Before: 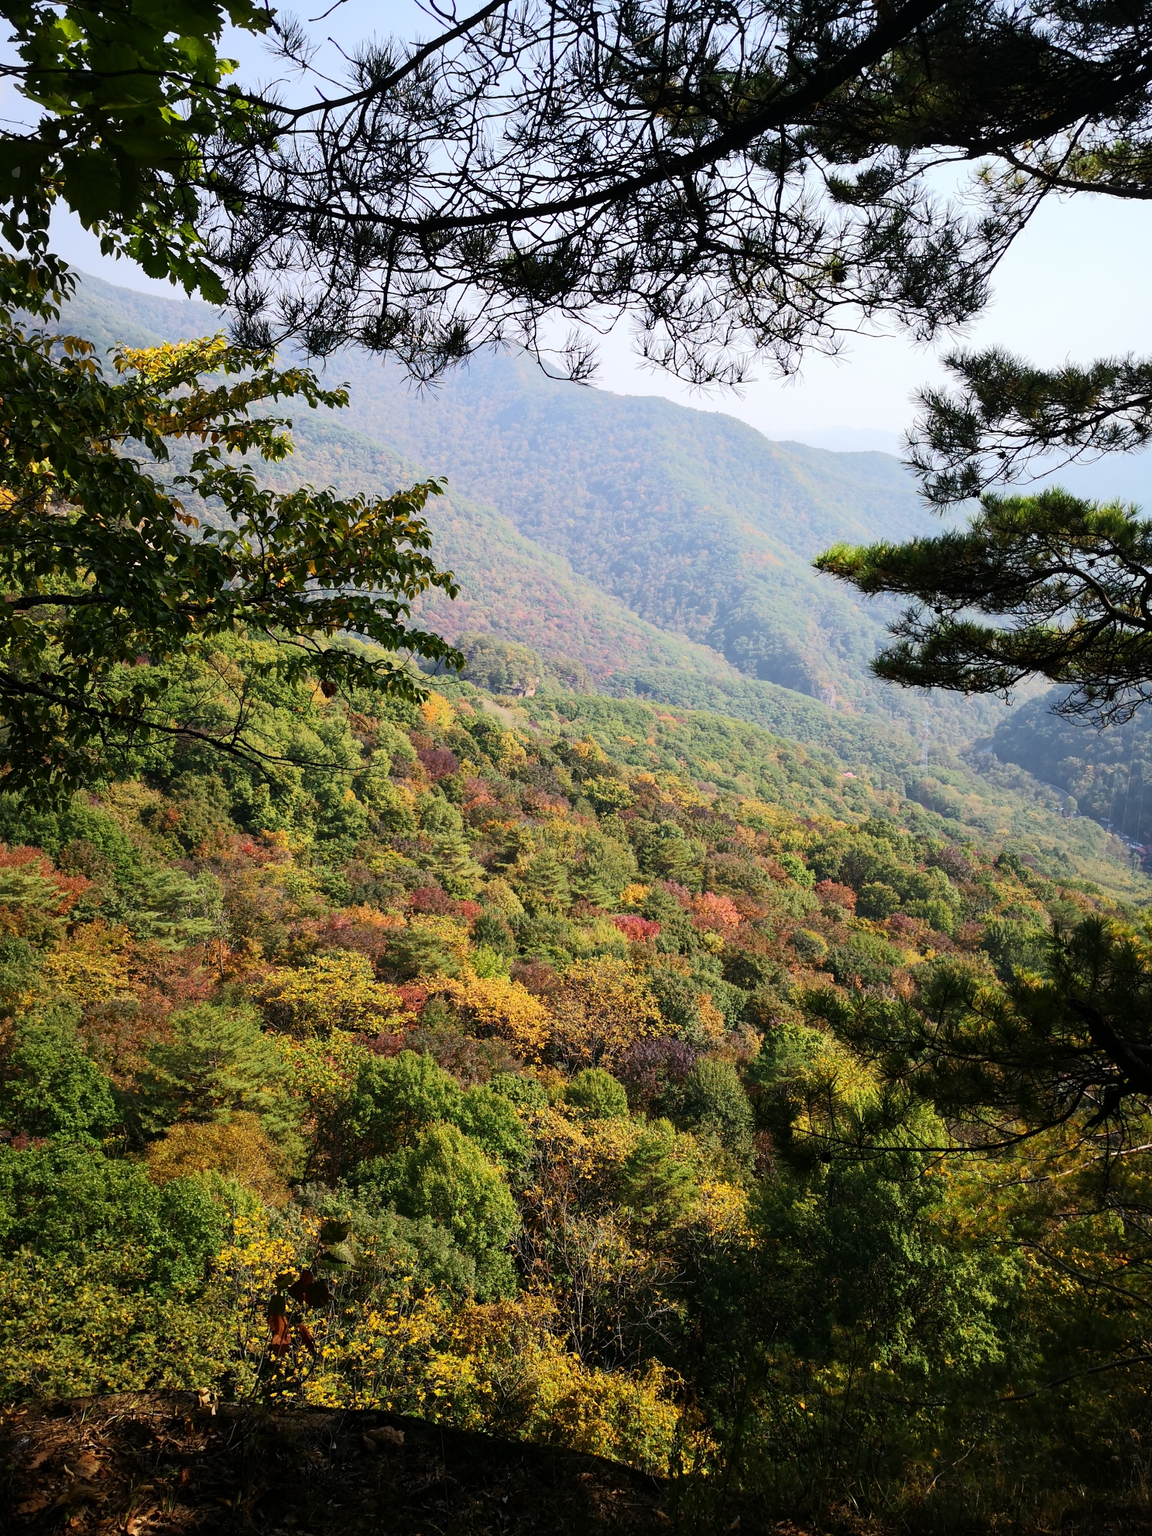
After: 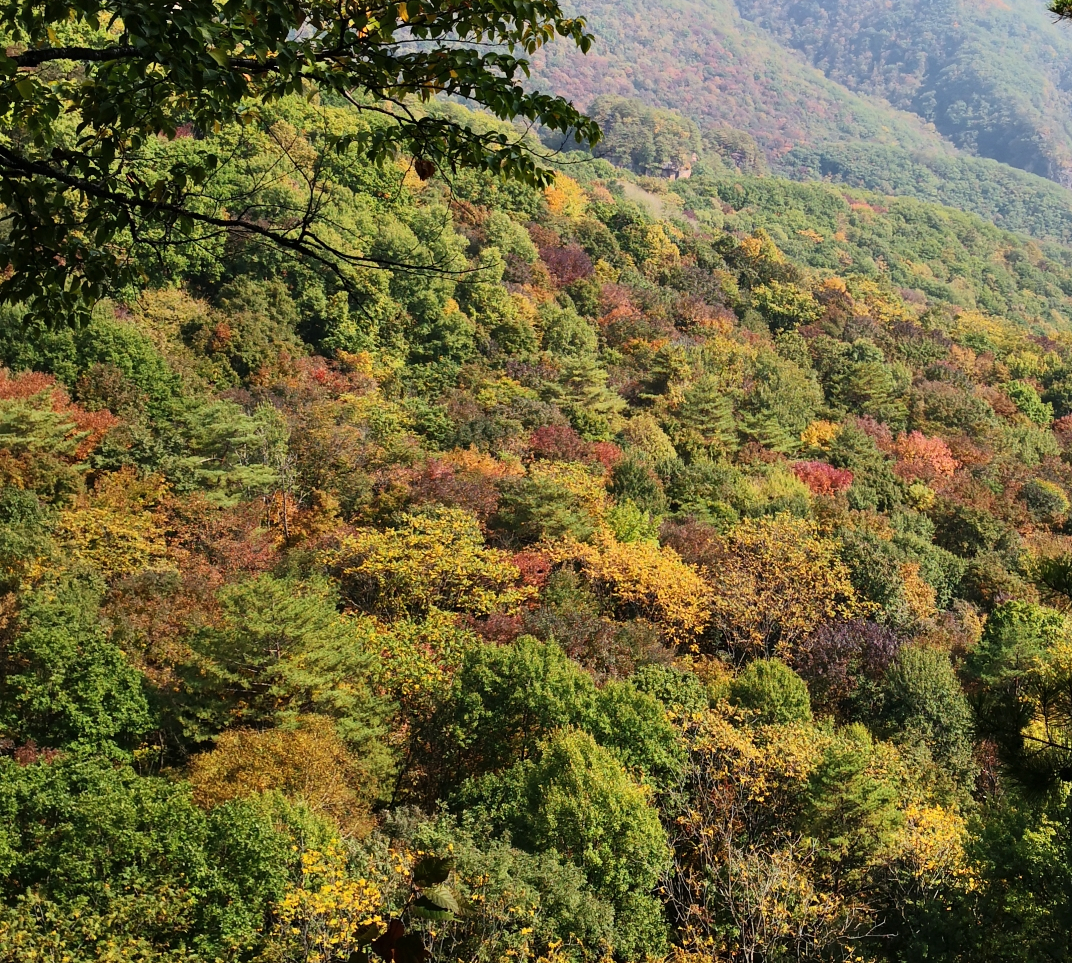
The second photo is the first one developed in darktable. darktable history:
crop: top 36.344%, right 27.947%, bottom 15.092%
shadows and highlights: low approximation 0.01, soften with gaussian
